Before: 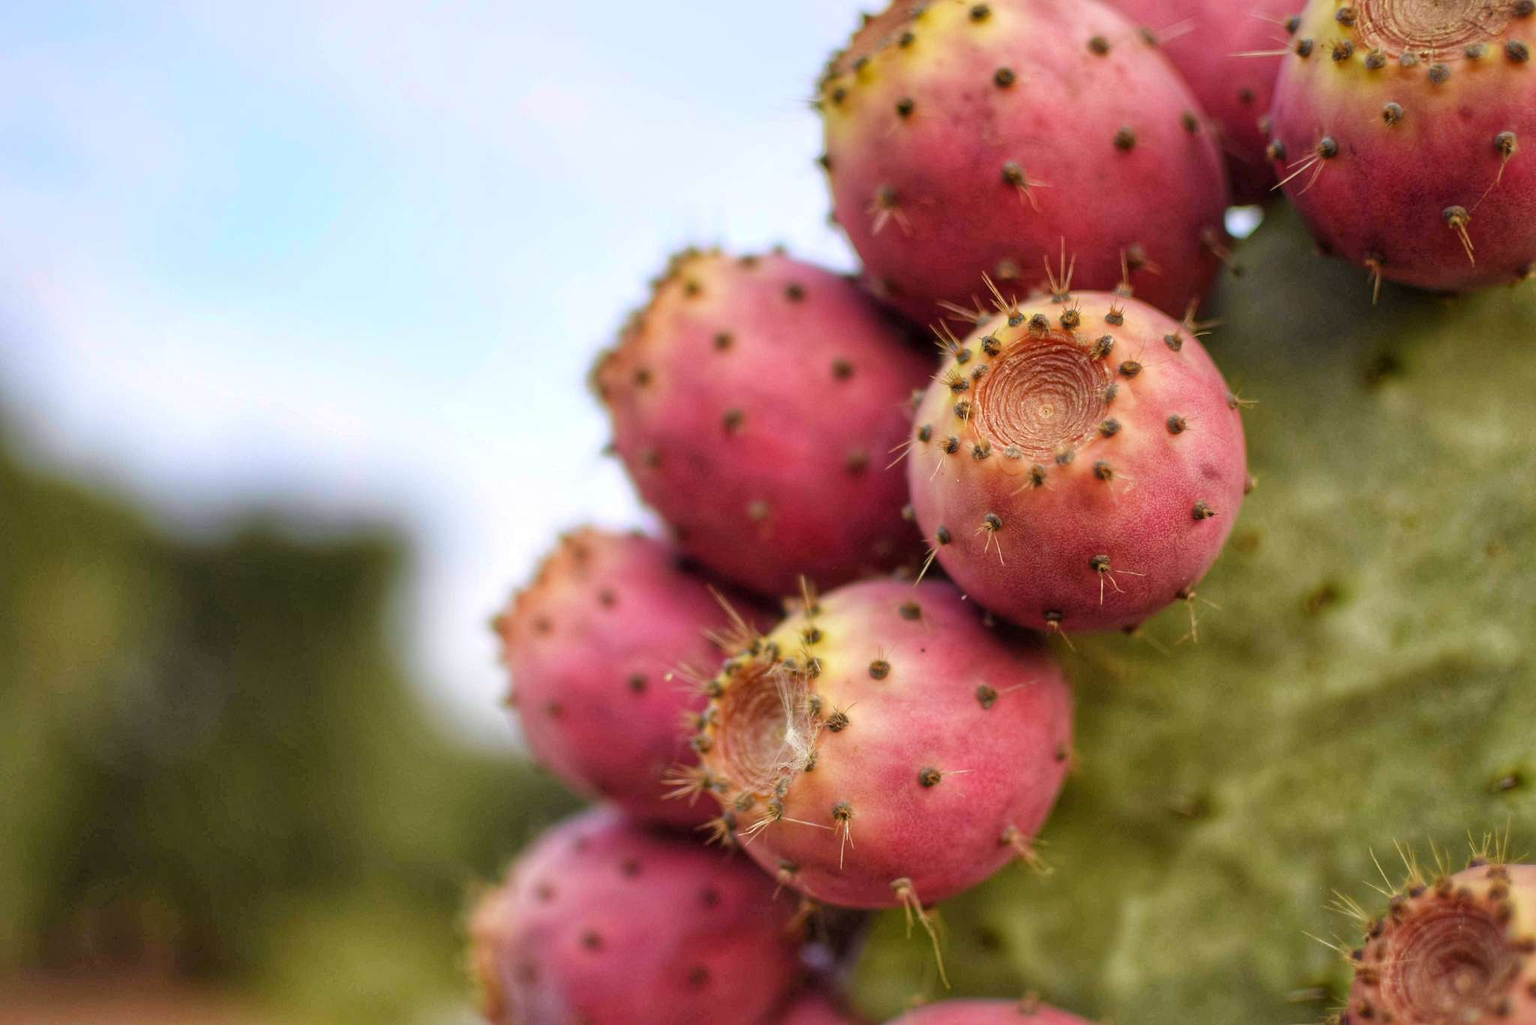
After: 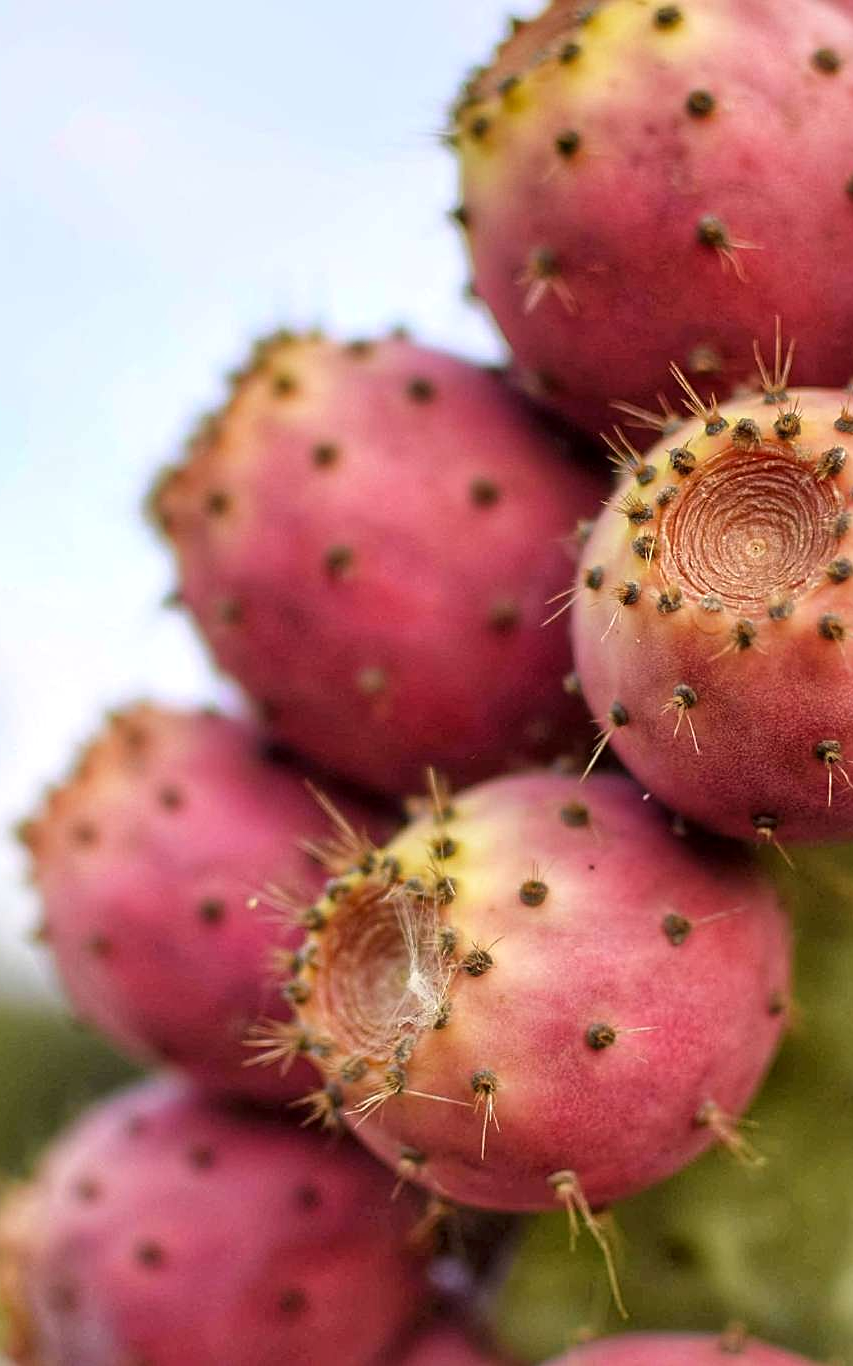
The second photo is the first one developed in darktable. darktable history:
sharpen: on, module defaults
local contrast: mode bilateral grid, contrast 20, coarseness 50, detail 120%, midtone range 0.2
crop: left 31.229%, right 27.105%
